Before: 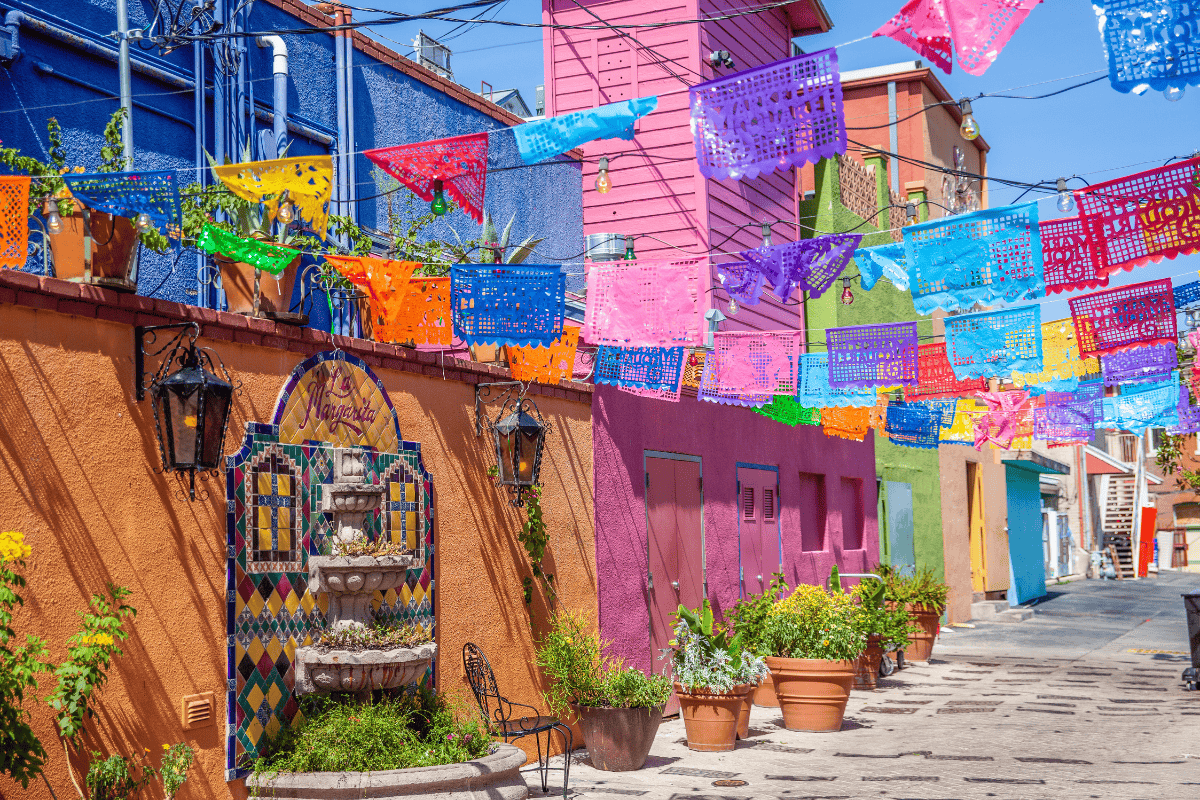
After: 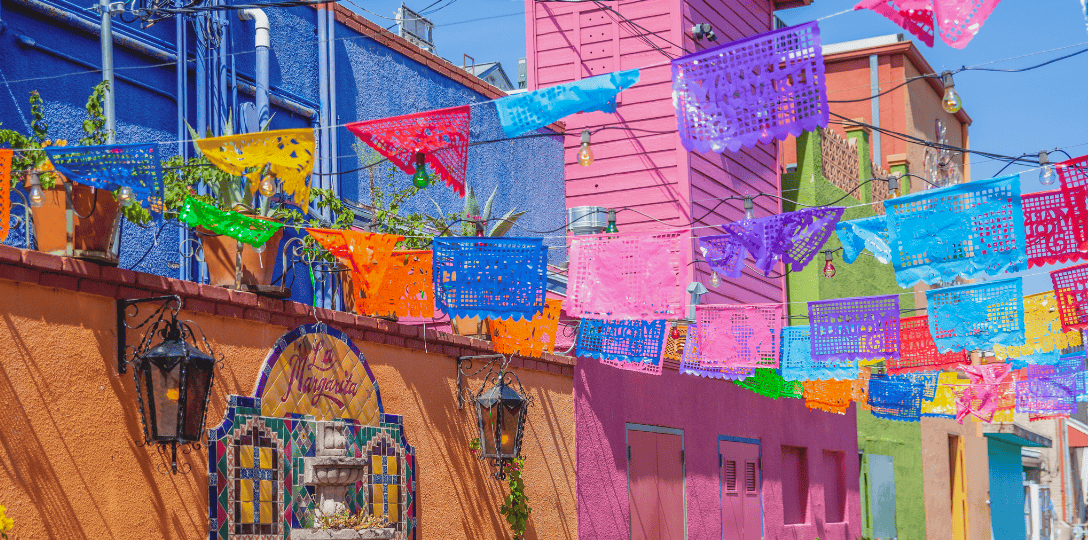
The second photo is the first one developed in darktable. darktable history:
crop: left 1.509%, top 3.452%, right 7.696%, bottom 28.452%
base curve: curves: ch0 [(0, 0) (0.74, 0.67) (1, 1)]
contrast brightness saturation: contrast -0.1, brightness 0.05, saturation 0.08
